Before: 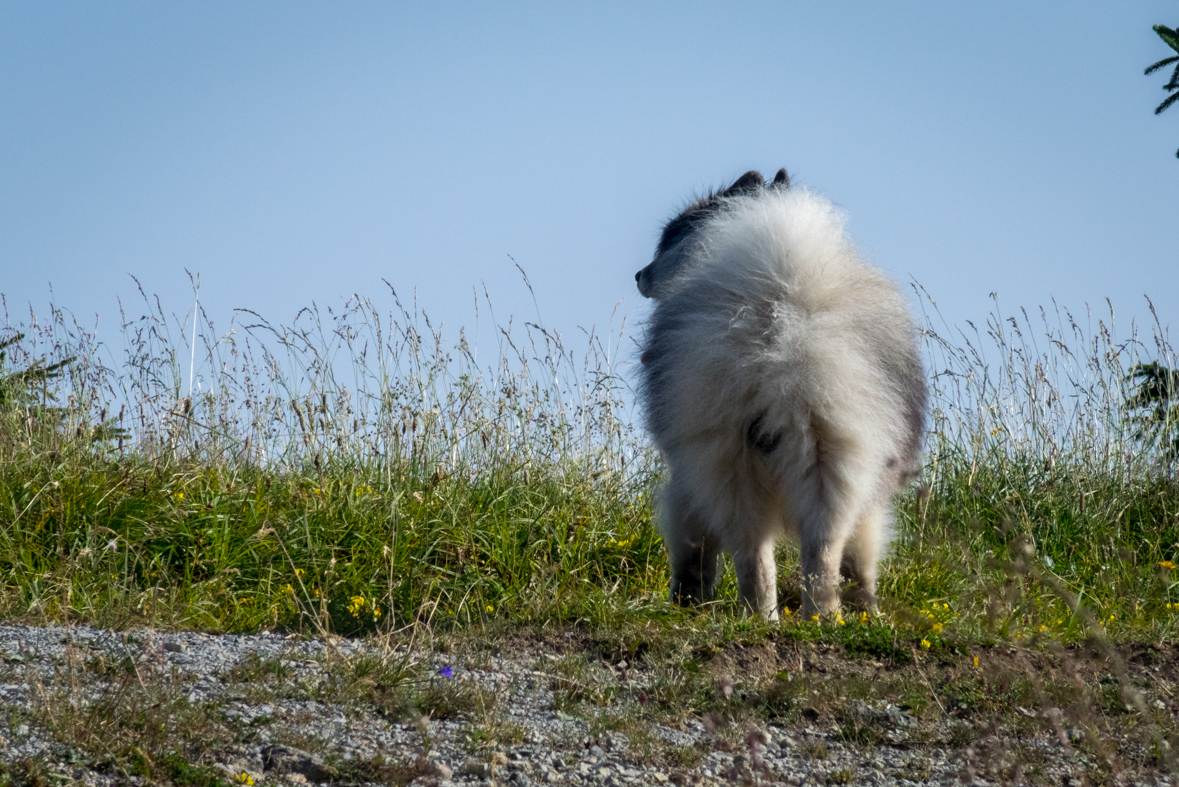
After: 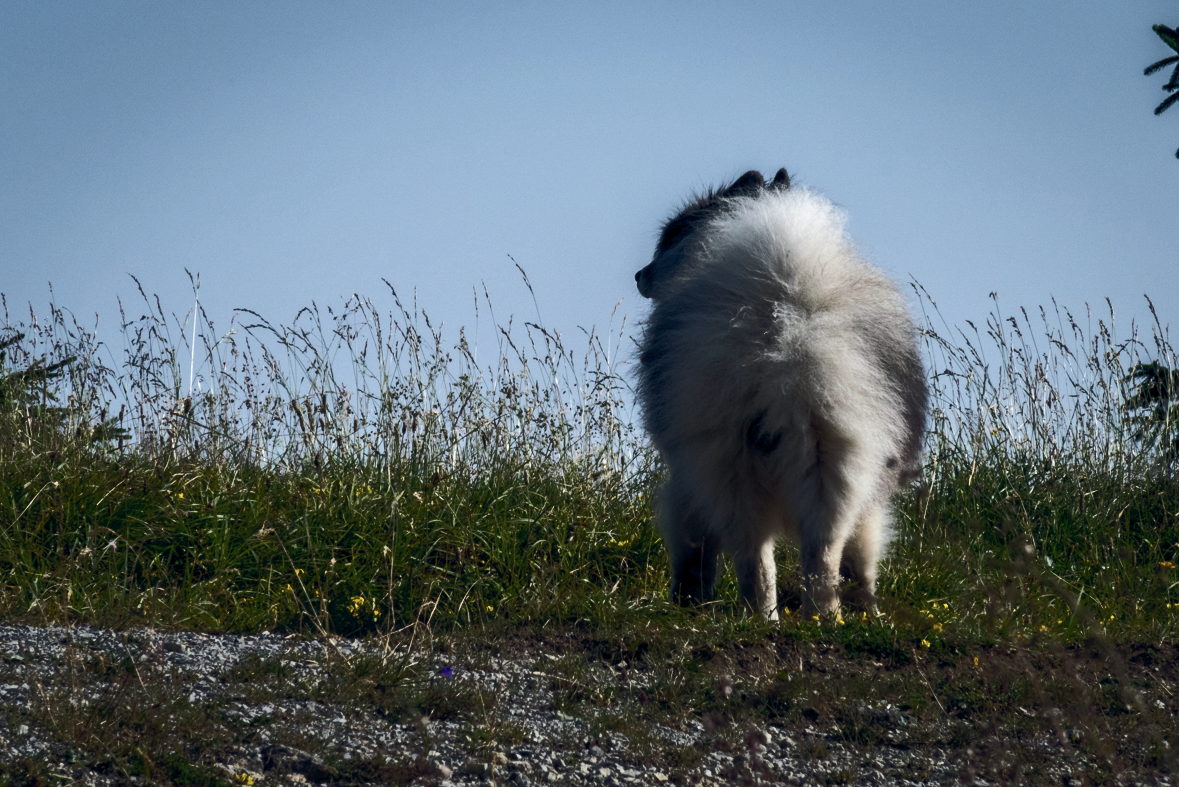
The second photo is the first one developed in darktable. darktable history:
color balance rgb: global offset › chroma 0.156%, global offset › hue 253.49°, perceptual saturation grading › global saturation 0.675%, perceptual saturation grading › highlights -15.774%, perceptual saturation grading › shadows 25.768%, perceptual brilliance grading › highlights 2.256%, perceptual brilliance grading › mid-tones -49.374%, perceptual brilliance grading › shadows -50.27%, global vibrance 20%
